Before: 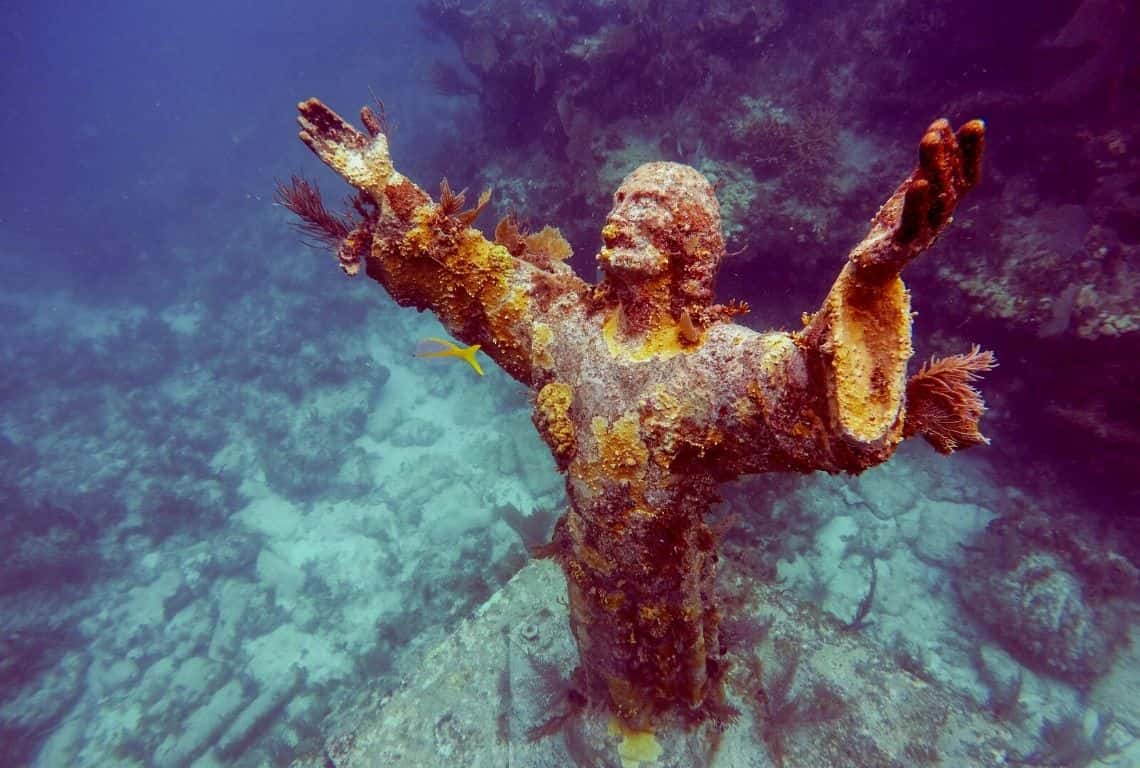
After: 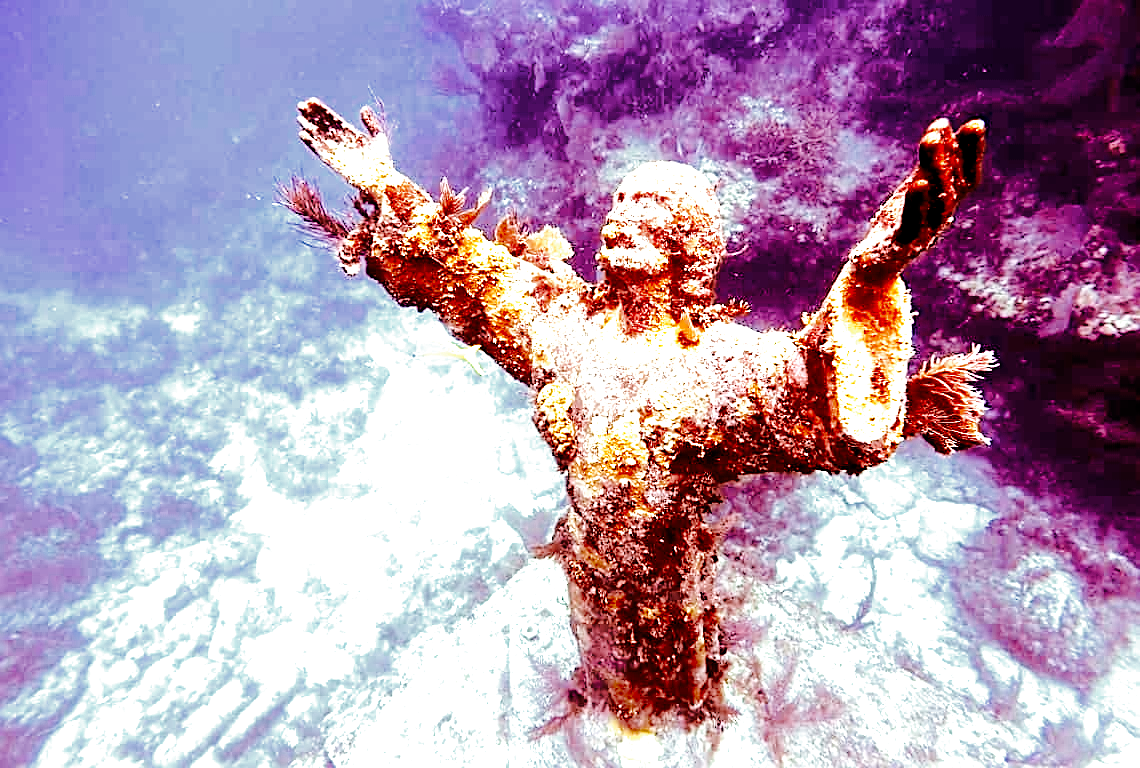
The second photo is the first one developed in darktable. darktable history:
sharpen: amount 0.497
color zones: curves: ch0 [(0, 0.5) (0.125, 0.4) (0.25, 0.5) (0.375, 0.4) (0.5, 0.4) (0.625, 0.35) (0.75, 0.35) (0.875, 0.5)]; ch1 [(0, 0.35) (0.125, 0.45) (0.25, 0.35) (0.375, 0.35) (0.5, 0.35) (0.625, 0.35) (0.75, 0.45) (0.875, 0.35)]; ch2 [(0, 0.6) (0.125, 0.5) (0.25, 0.5) (0.375, 0.6) (0.5, 0.6) (0.625, 0.5) (0.75, 0.5) (0.875, 0.5)]
exposure: black level correction 0.001, exposure 1.866 EV, compensate highlight preservation false
filmic rgb: middle gray luminance 13.79%, black relative exposure -1.86 EV, white relative exposure 3.1 EV, target black luminance 0%, hardness 1.8, latitude 59.26%, contrast 1.734, highlights saturation mix 6.07%, shadows ↔ highlights balance -37.22%, add noise in highlights 0, preserve chrominance no, color science v3 (2019), use custom middle-gray values true, contrast in highlights soft
